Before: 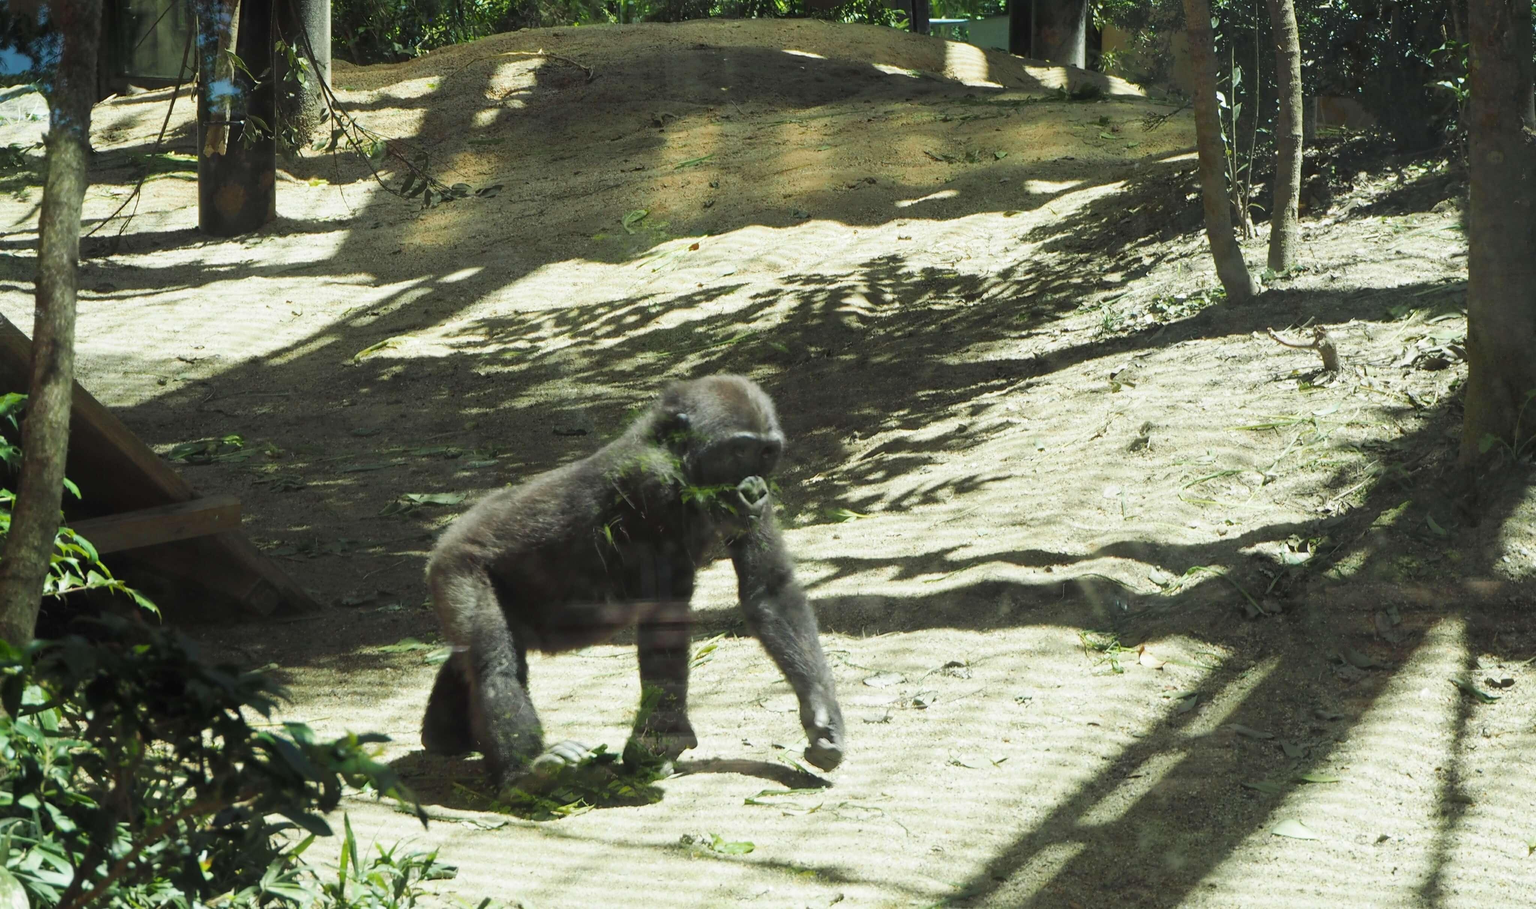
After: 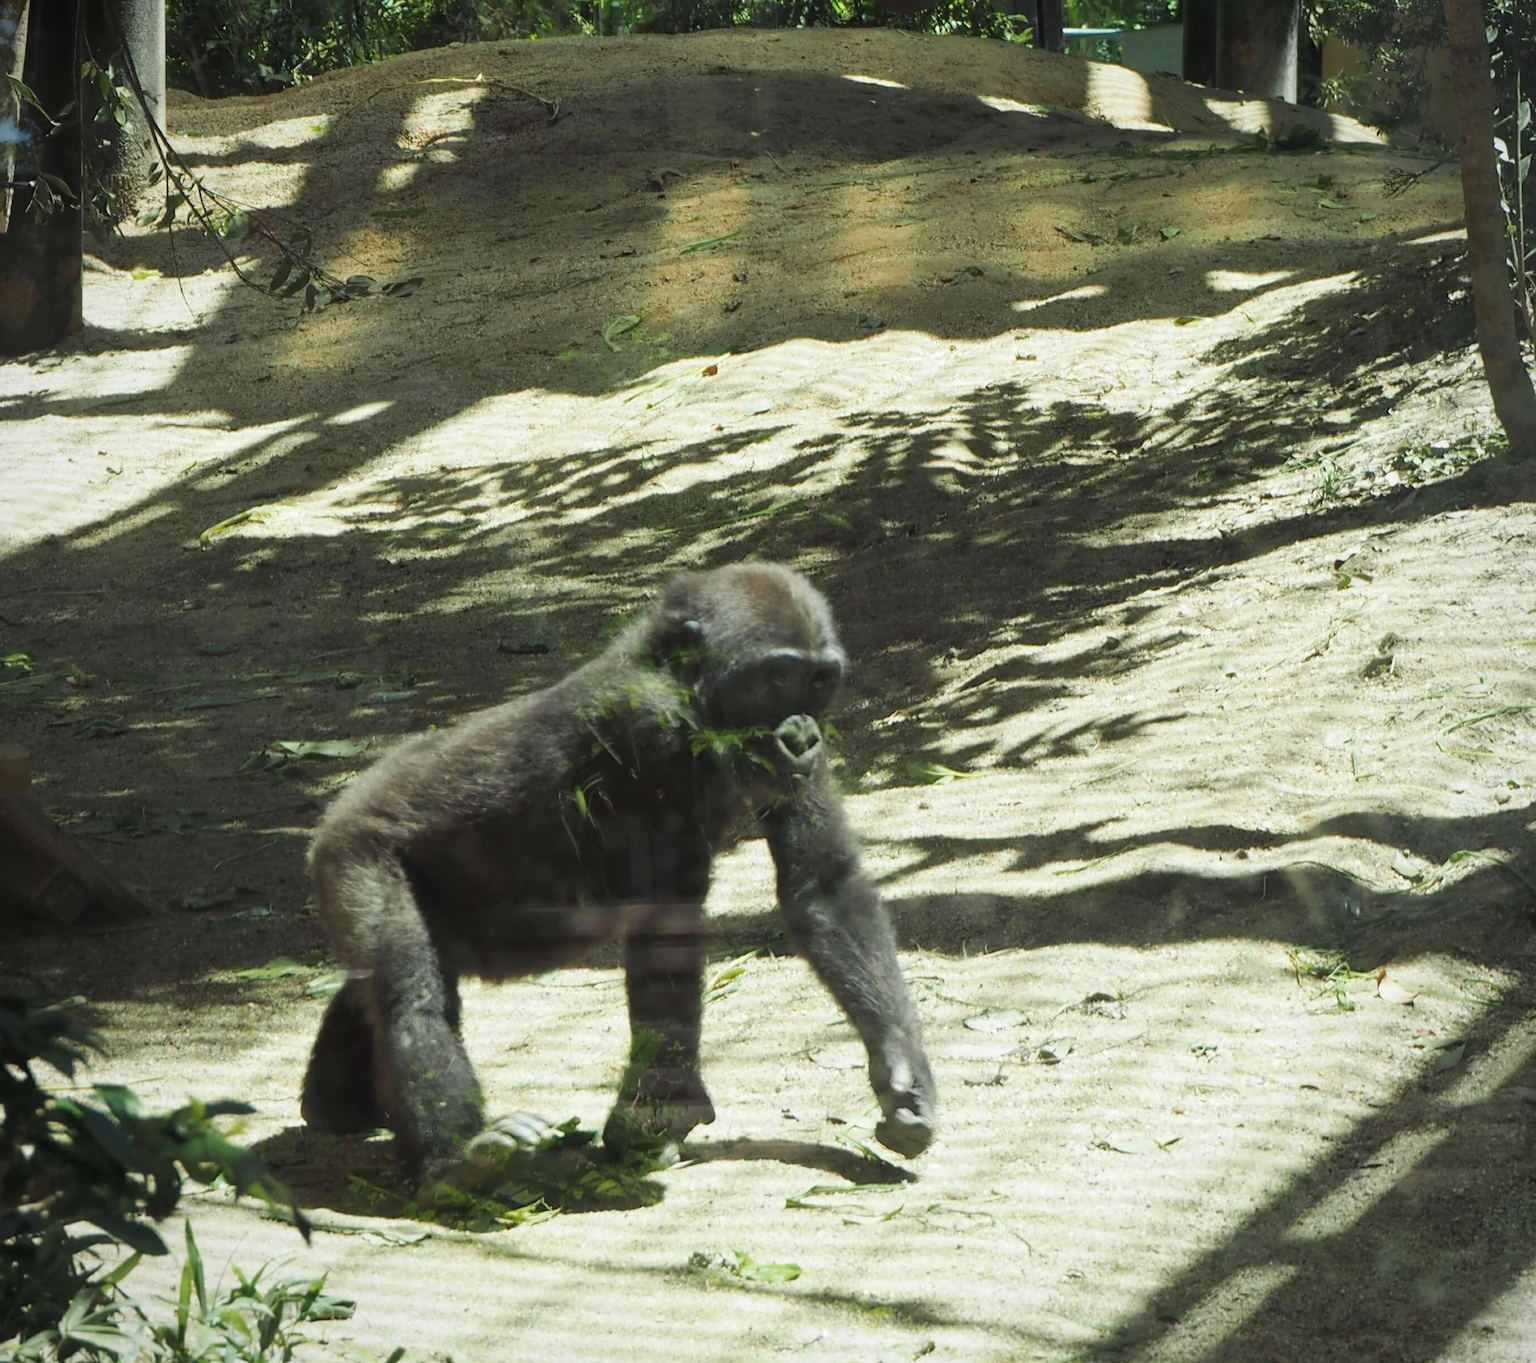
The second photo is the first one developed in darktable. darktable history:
crop and rotate: left 14.385%, right 18.948%
vignetting: fall-off radius 93.87%
